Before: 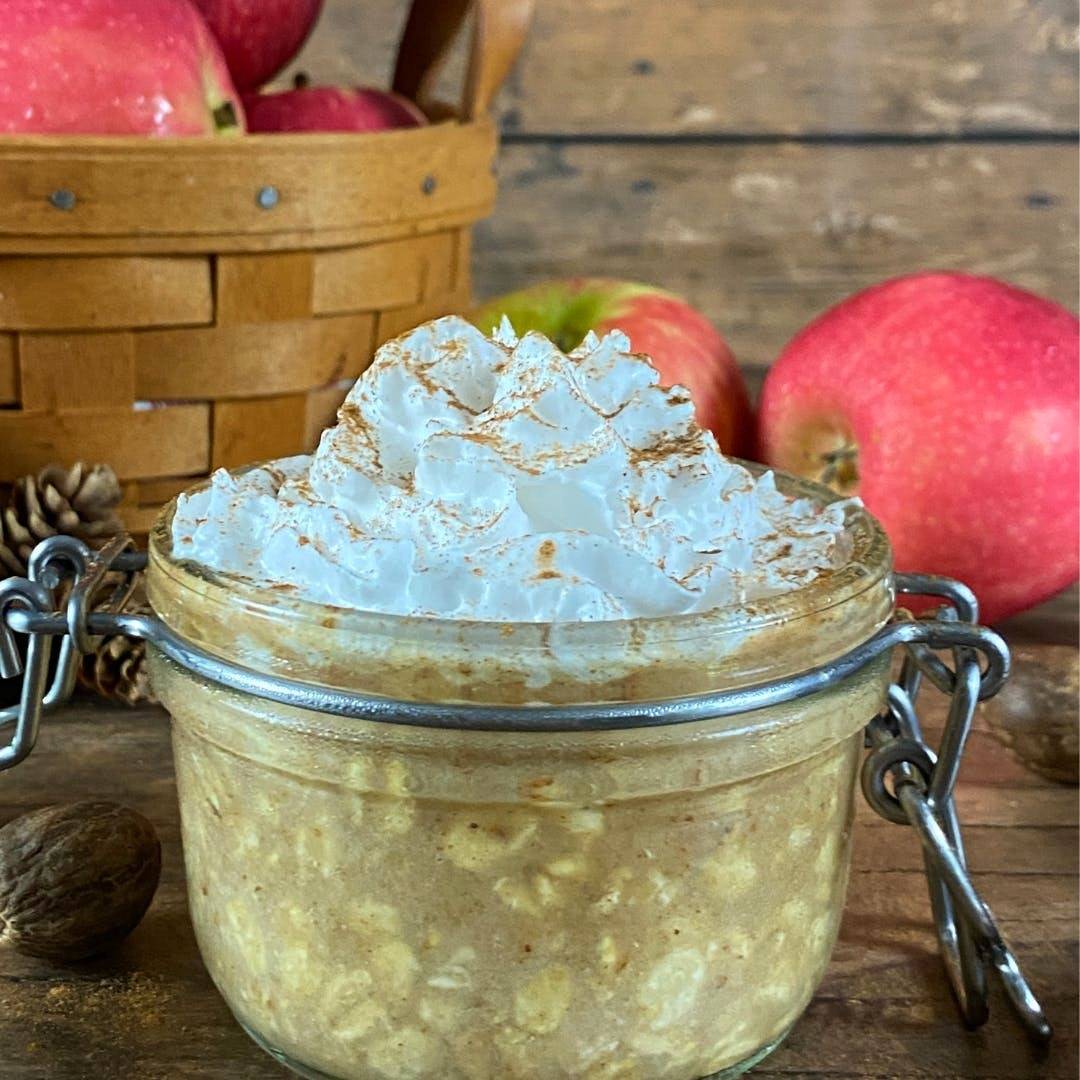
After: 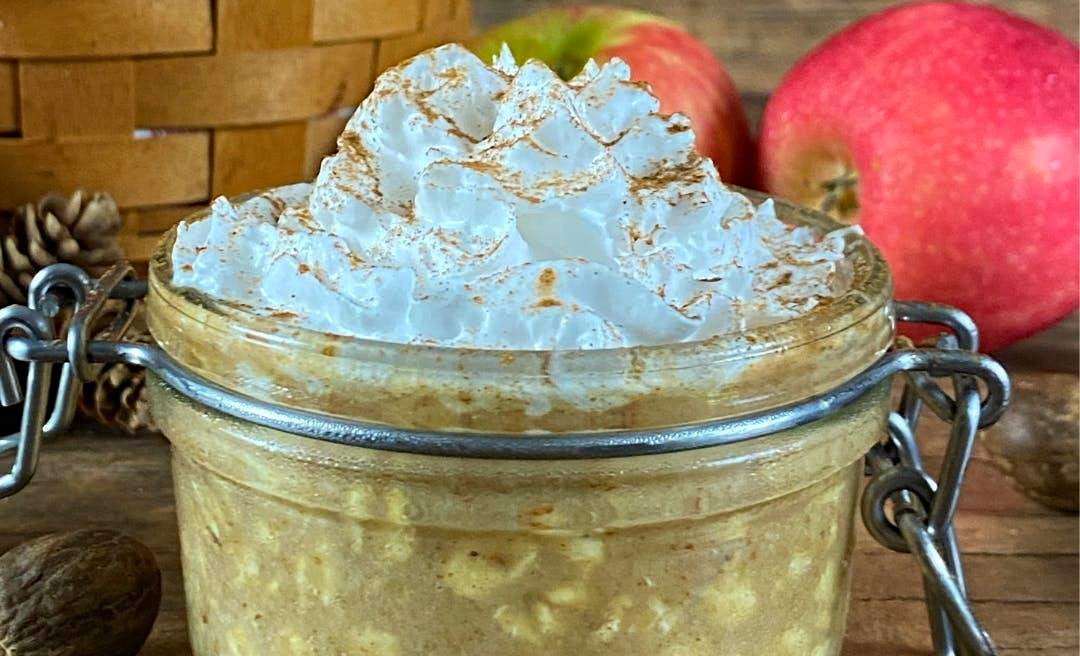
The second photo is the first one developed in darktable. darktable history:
crop and rotate: top 25.225%, bottom 13.993%
haze removal: compatibility mode true, adaptive false
